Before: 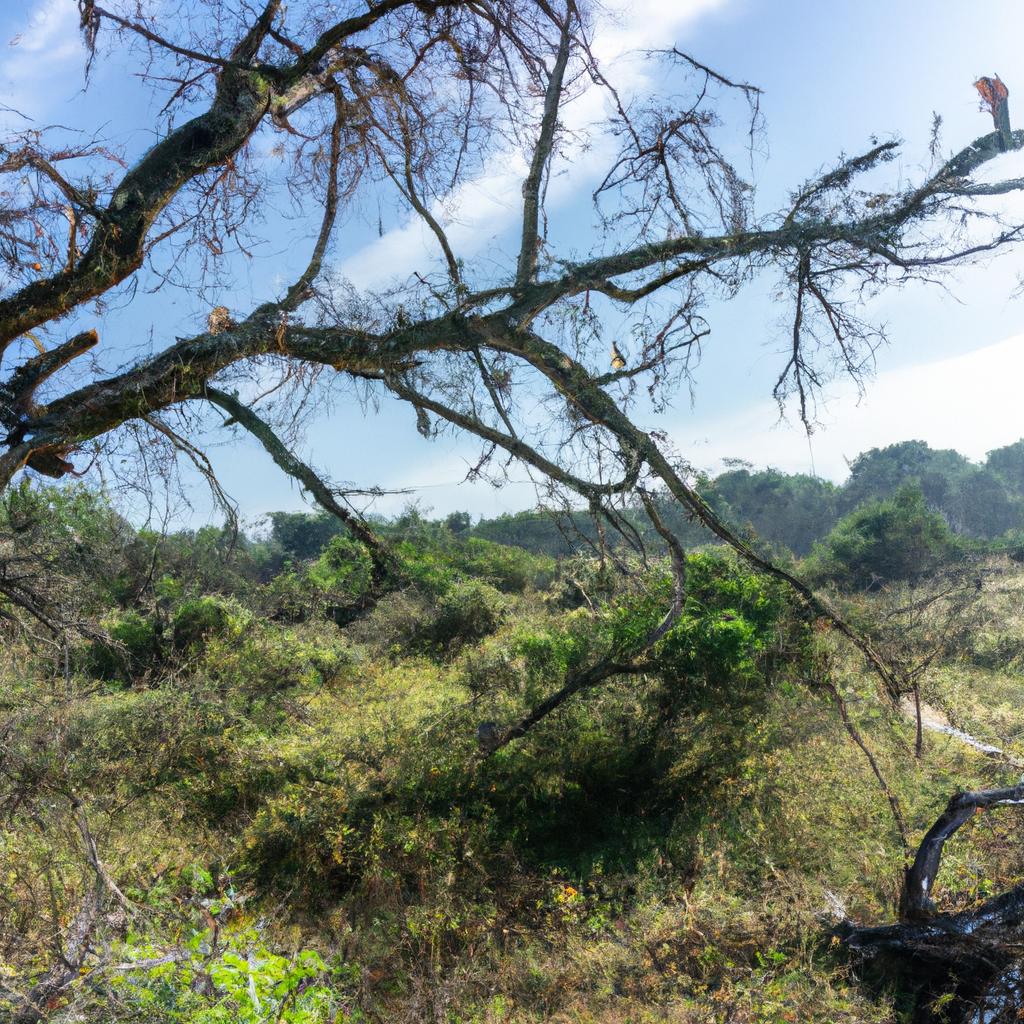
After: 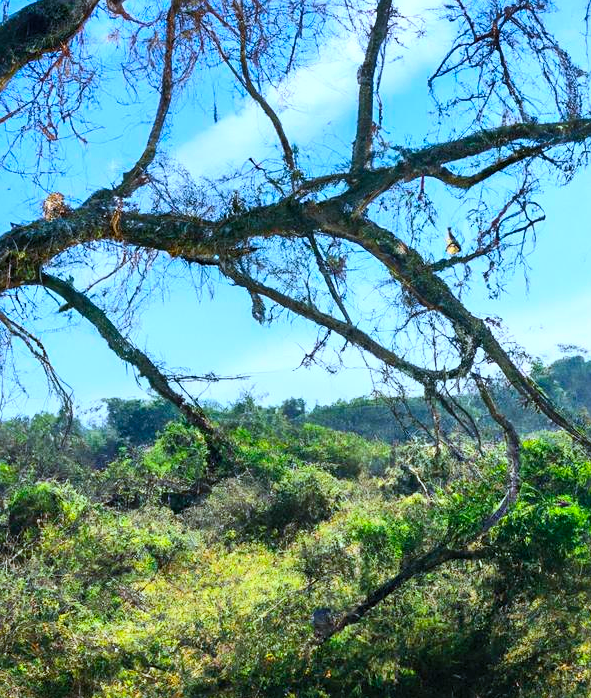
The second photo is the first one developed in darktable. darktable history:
local contrast: mode bilateral grid, contrast 20, coarseness 50, detail 120%, midtone range 0.2
contrast brightness saturation: contrast 0.2, brightness 0.16, saturation 0.22
color balance rgb: perceptual saturation grading › global saturation 20%, global vibrance 20%
crop: left 16.202%, top 11.208%, right 26.045%, bottom 20.557%
sharpen: amount 0.2
shadows and highlights: soften with gaussian
color calibration: x 0.37, y 0.382, temperature 4313.32 K
